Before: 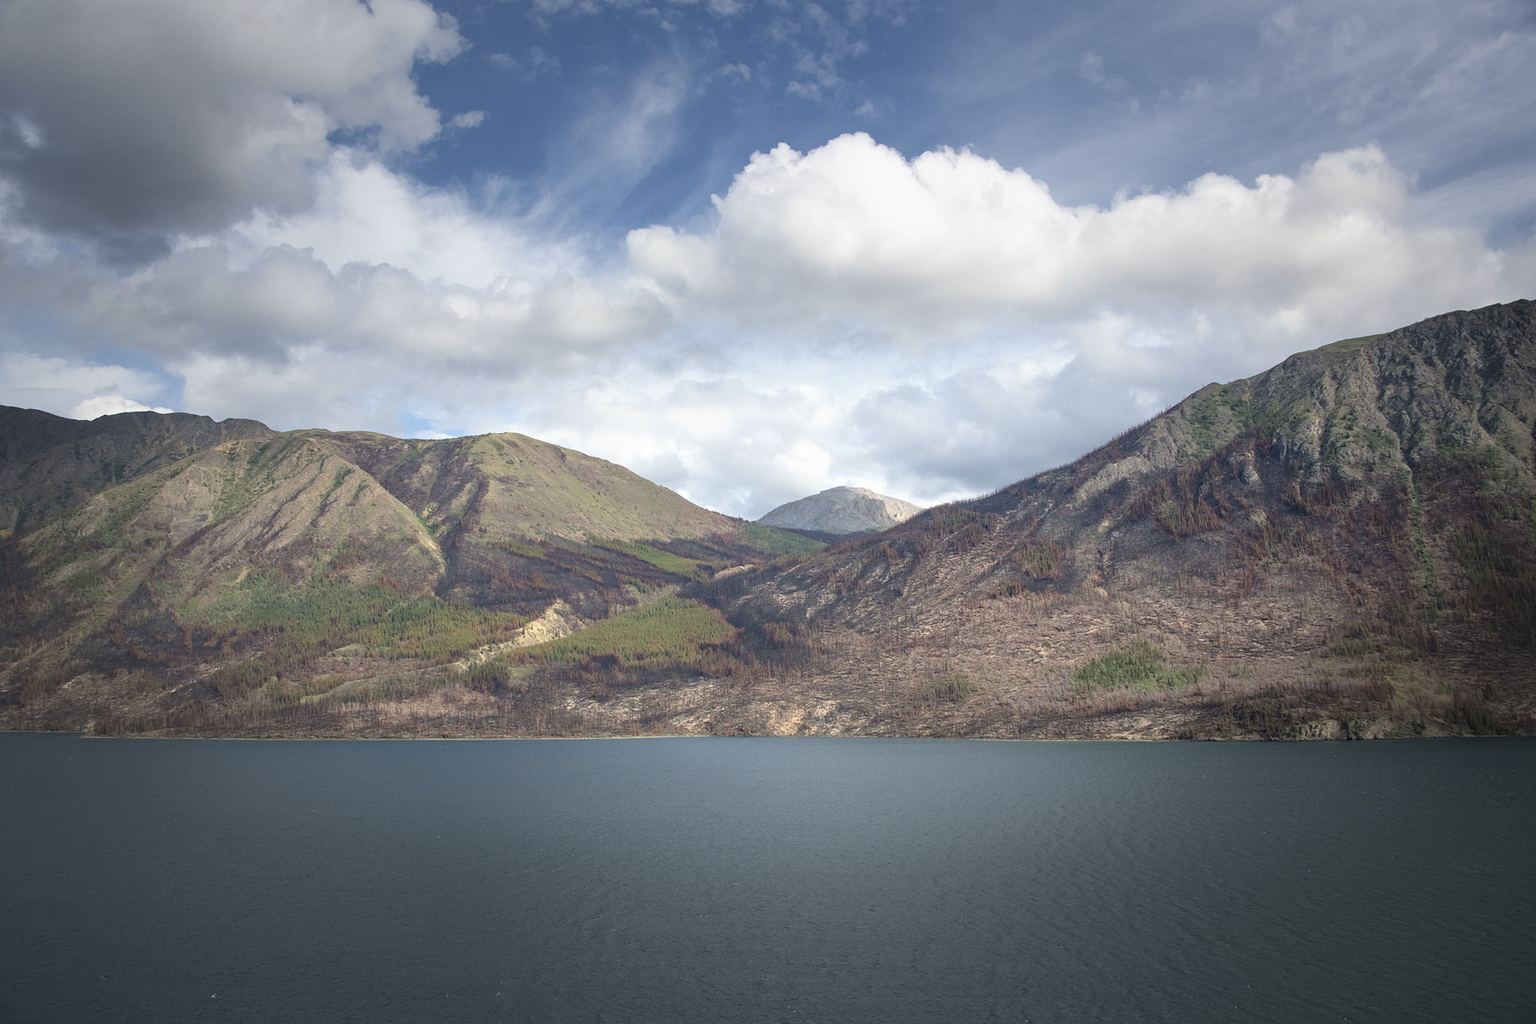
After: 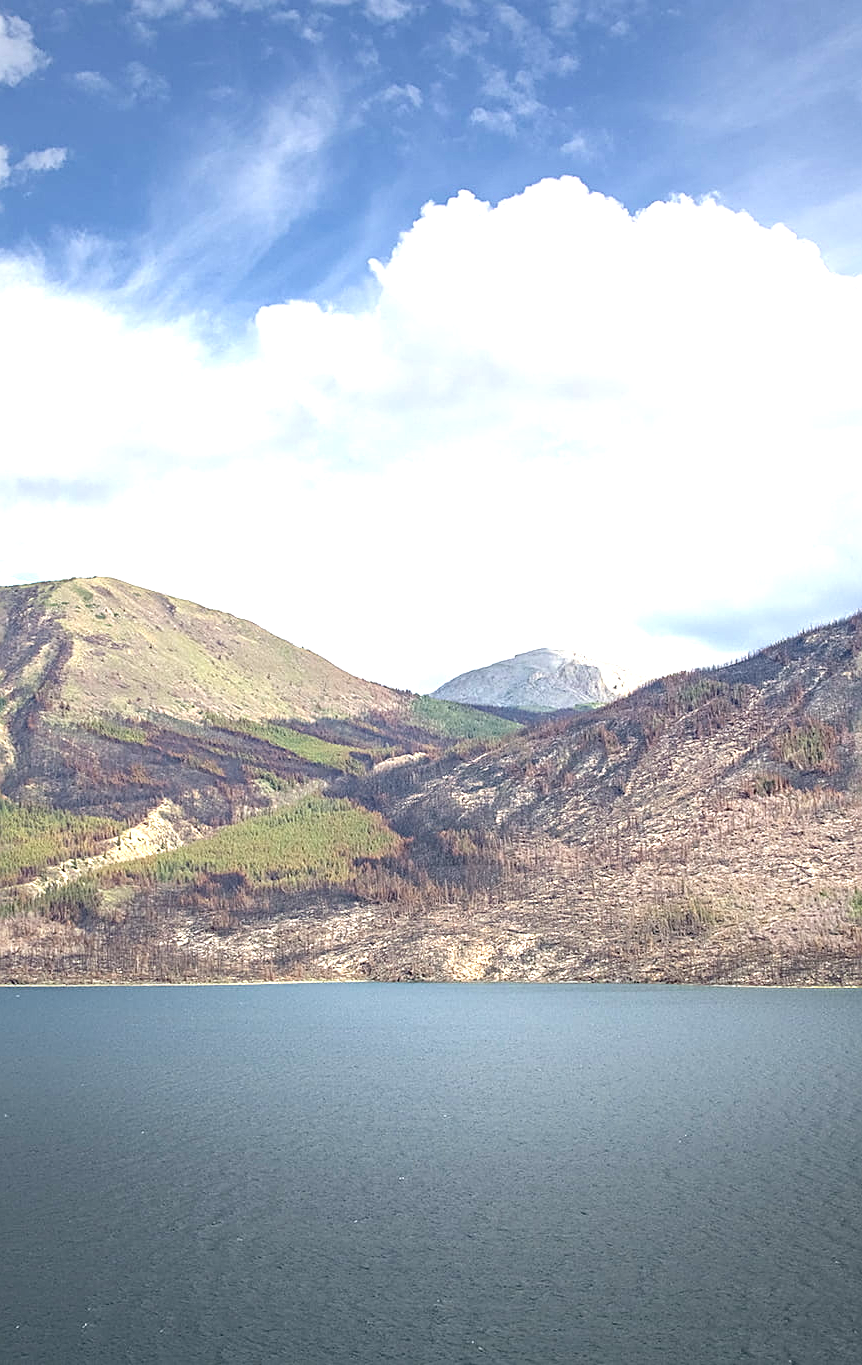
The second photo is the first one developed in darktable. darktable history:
haze removal: compatibility mode true, adaptive false
exposure: black level correction 0.001, exposure 1.118 EV, compensate highlight preservation false
sharpen: amount 0.546
crop: left 28.287%, right 29.613%
